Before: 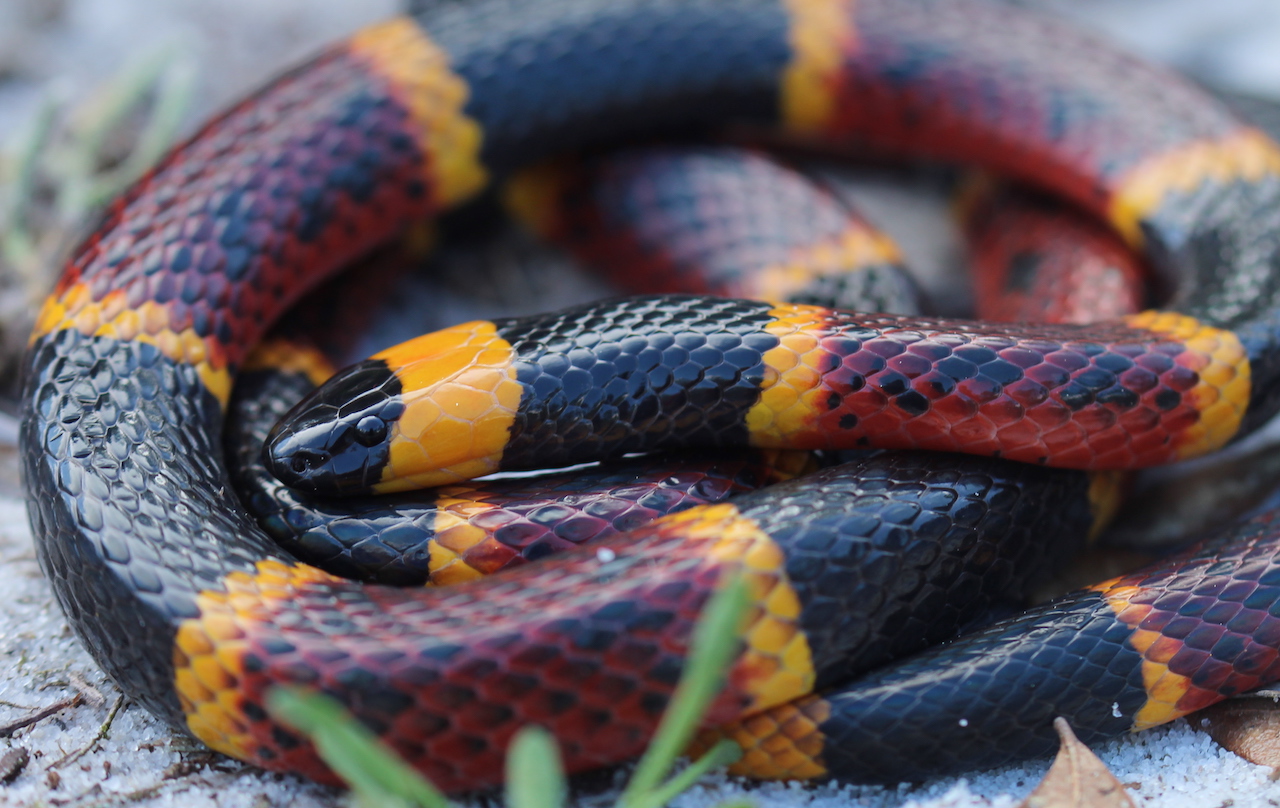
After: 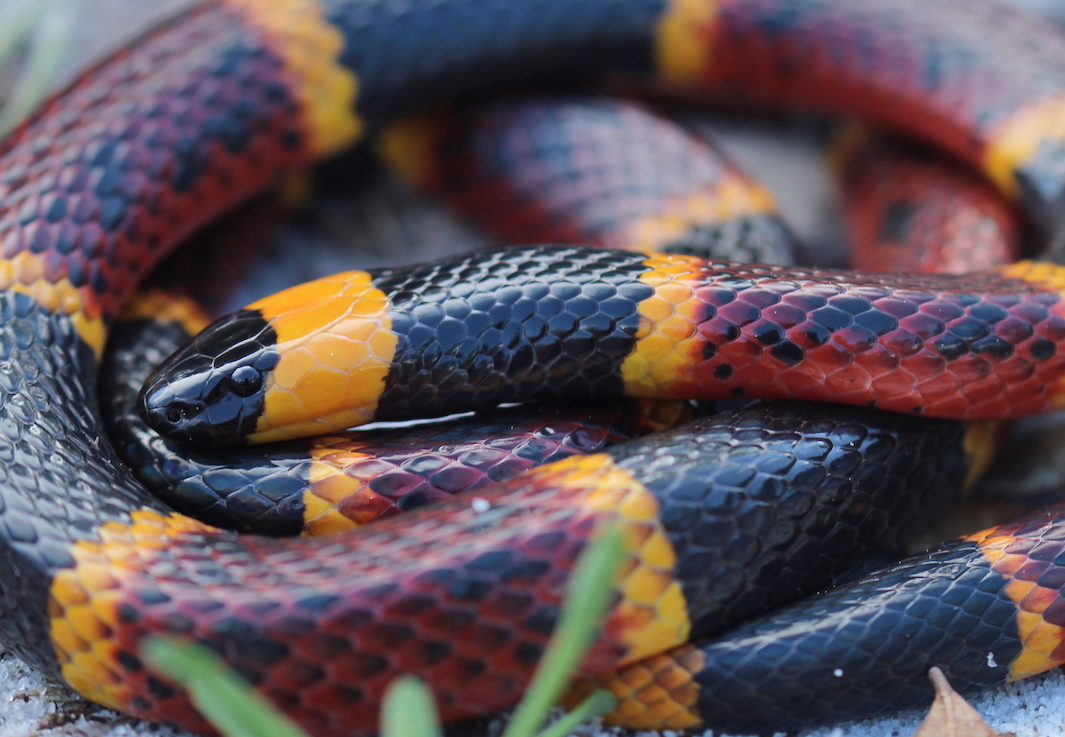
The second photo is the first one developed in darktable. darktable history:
crop: left 9.827%, top 6.275%, right 6.956%, bottom 2.493%
shadows and highlights: low approximation 0.01, soften with gaussian
